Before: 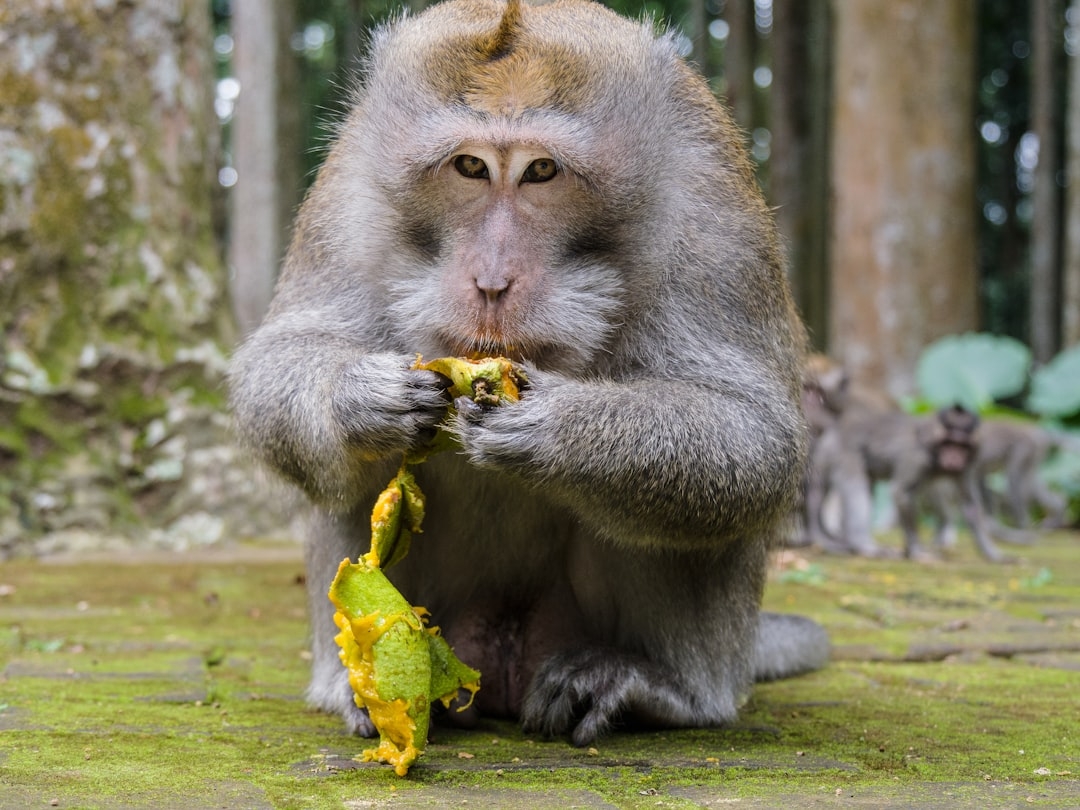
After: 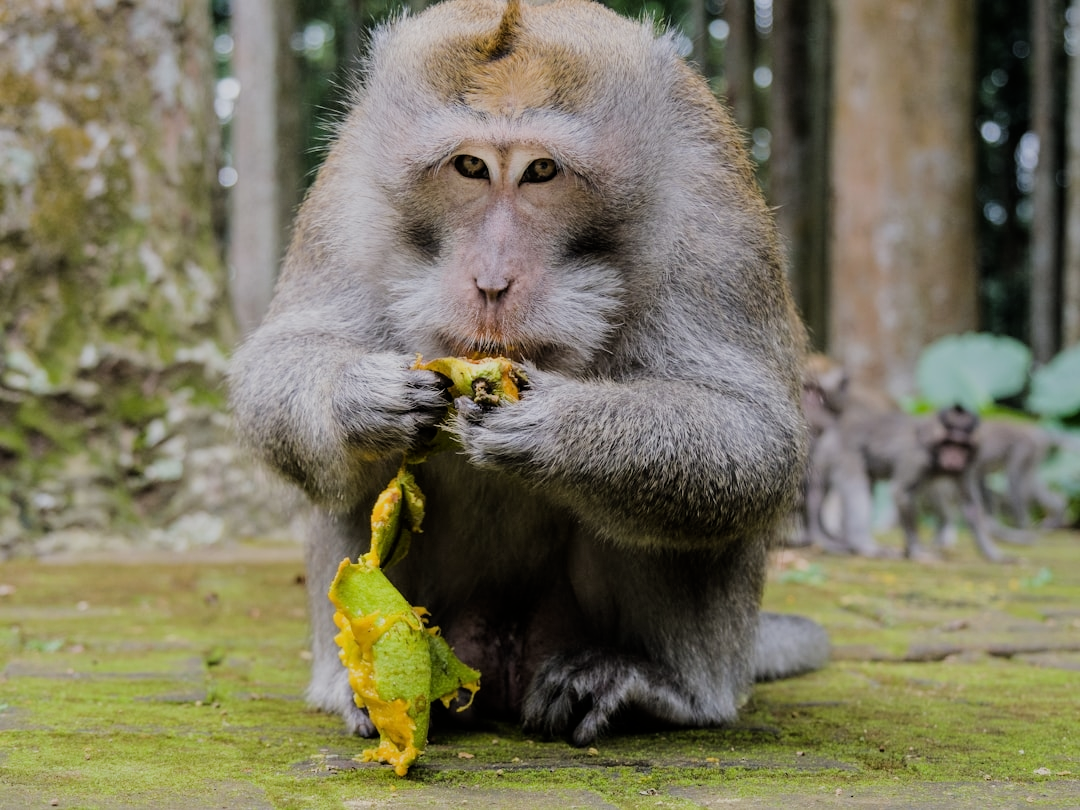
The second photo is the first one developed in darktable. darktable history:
filmic rgb: black relative exposure -7.65 EV, white relative exposure 4.56 EV, hardness 3.61, contrast 1.053
